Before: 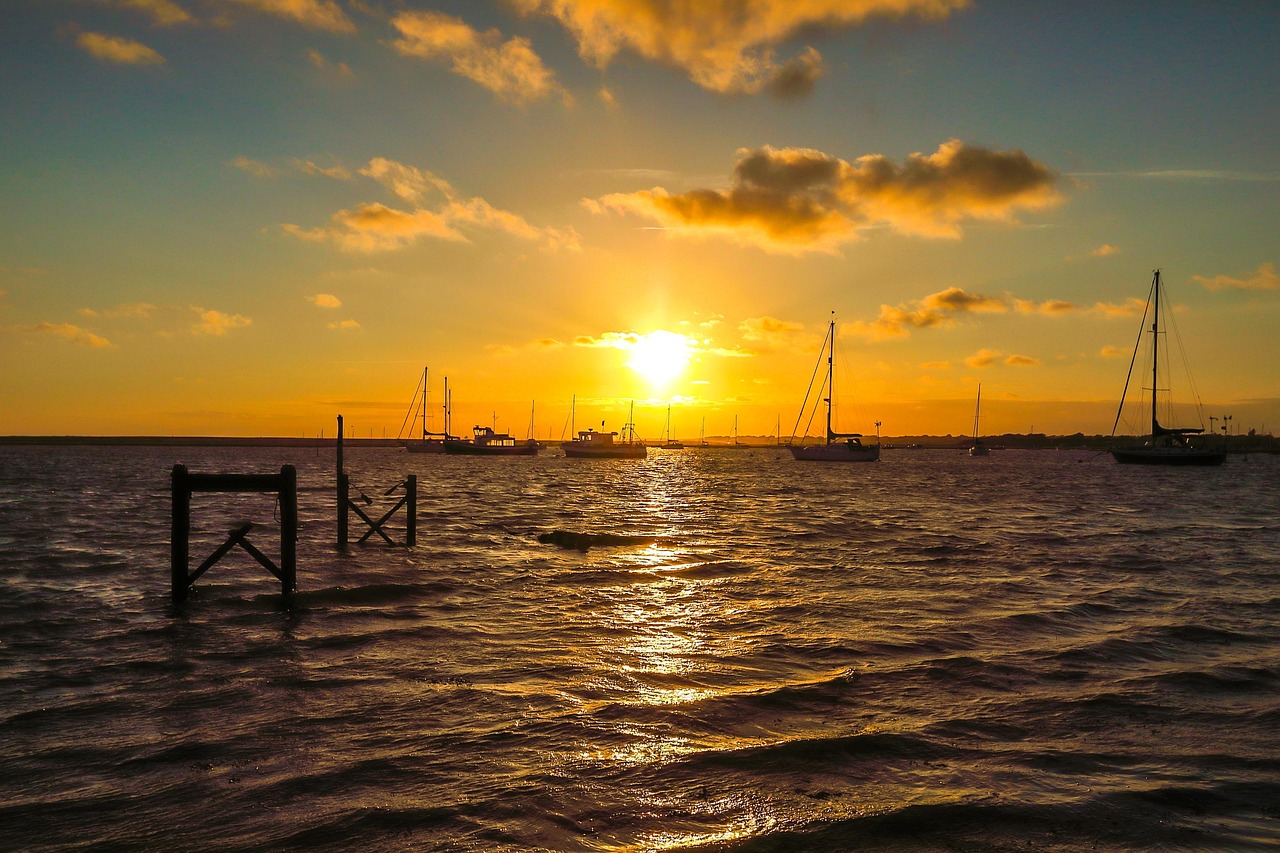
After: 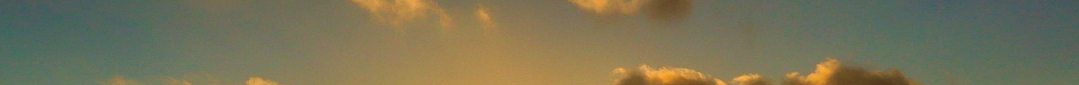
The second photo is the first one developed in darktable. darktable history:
crop and rotate: left 9.644%, top 9.491%, right 6.021%, bottom 80.509%
velvia: on, module defaults
